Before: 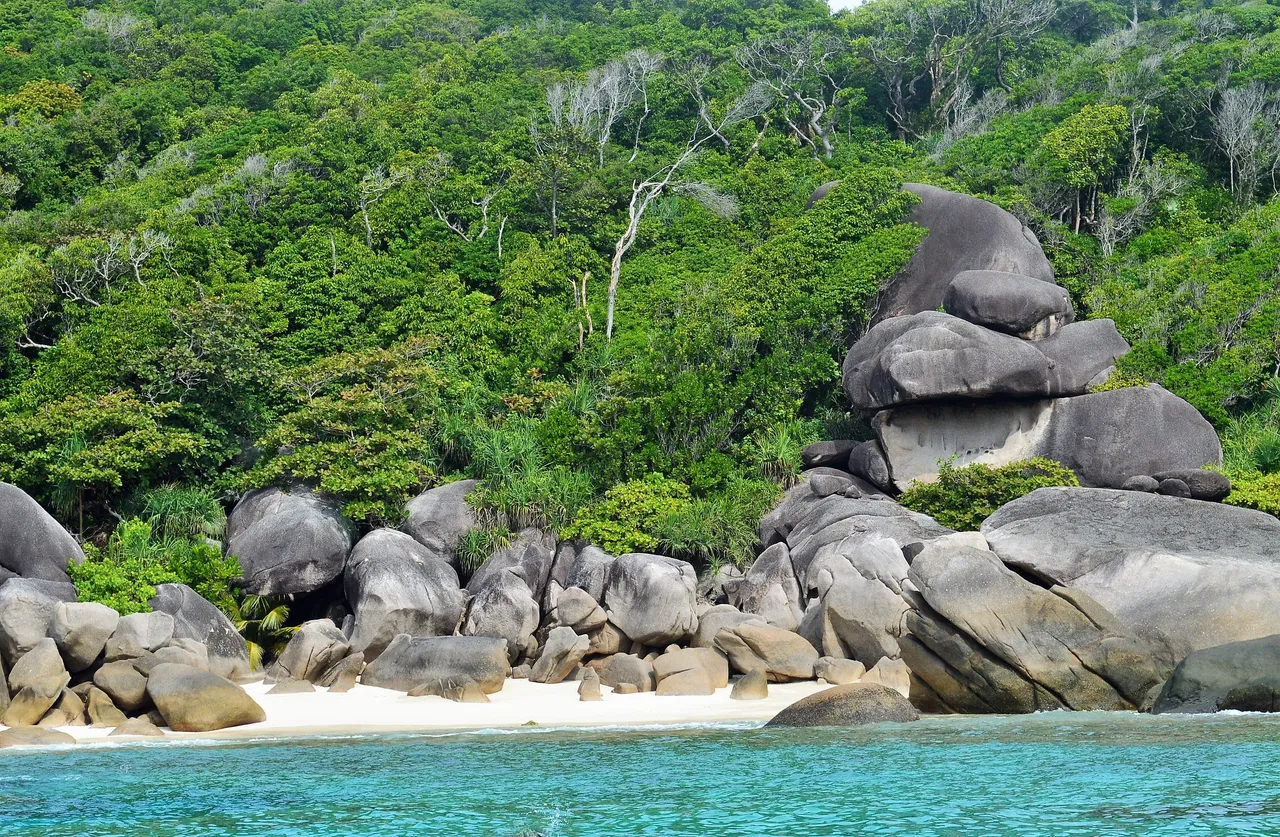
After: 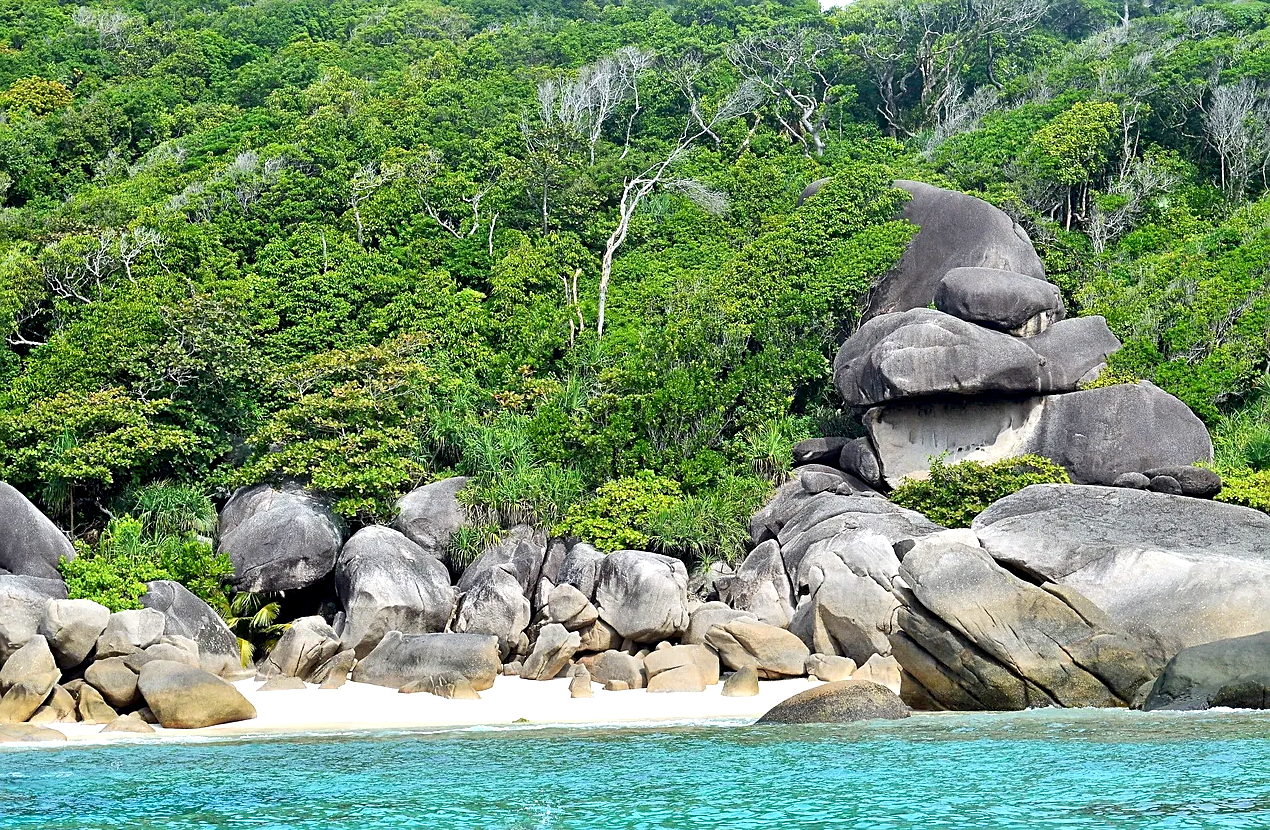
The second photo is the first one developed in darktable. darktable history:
crop and rotate: left 0.755%, top 0.384%, bottom 0.339%
sharpen: on, module defaults
exposure: black level correction 0.004, exposure 0.417 EV, compensate exposure bias true, compensate highlight preservation false
